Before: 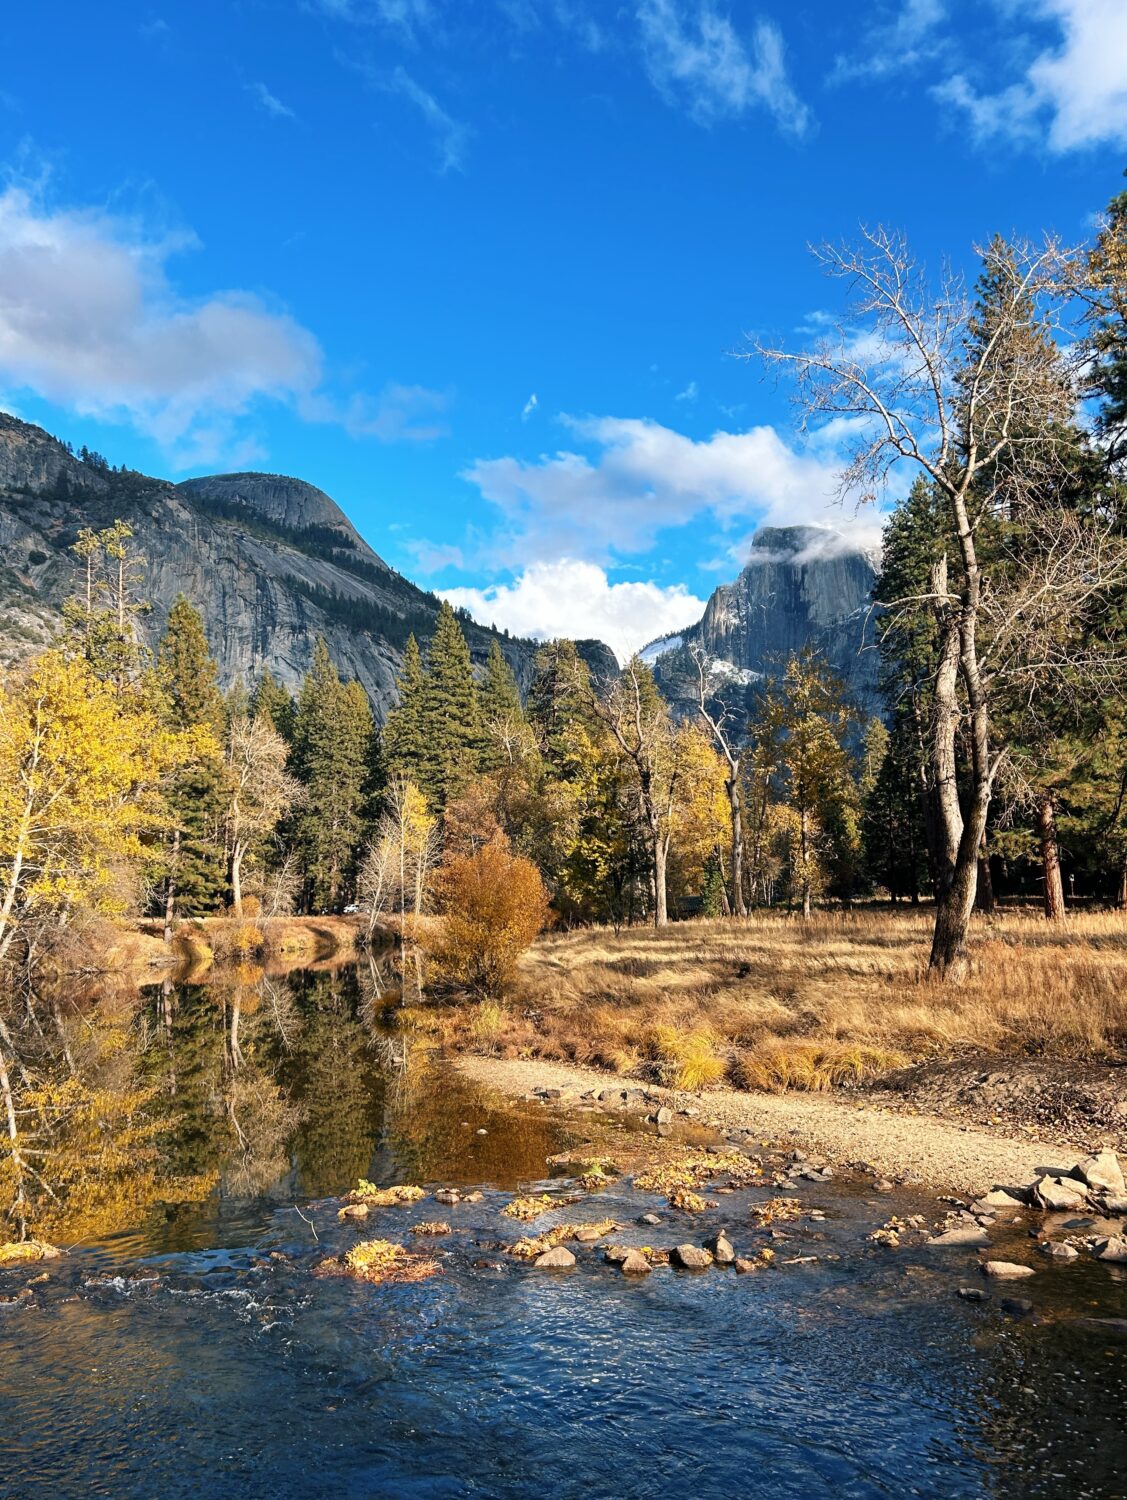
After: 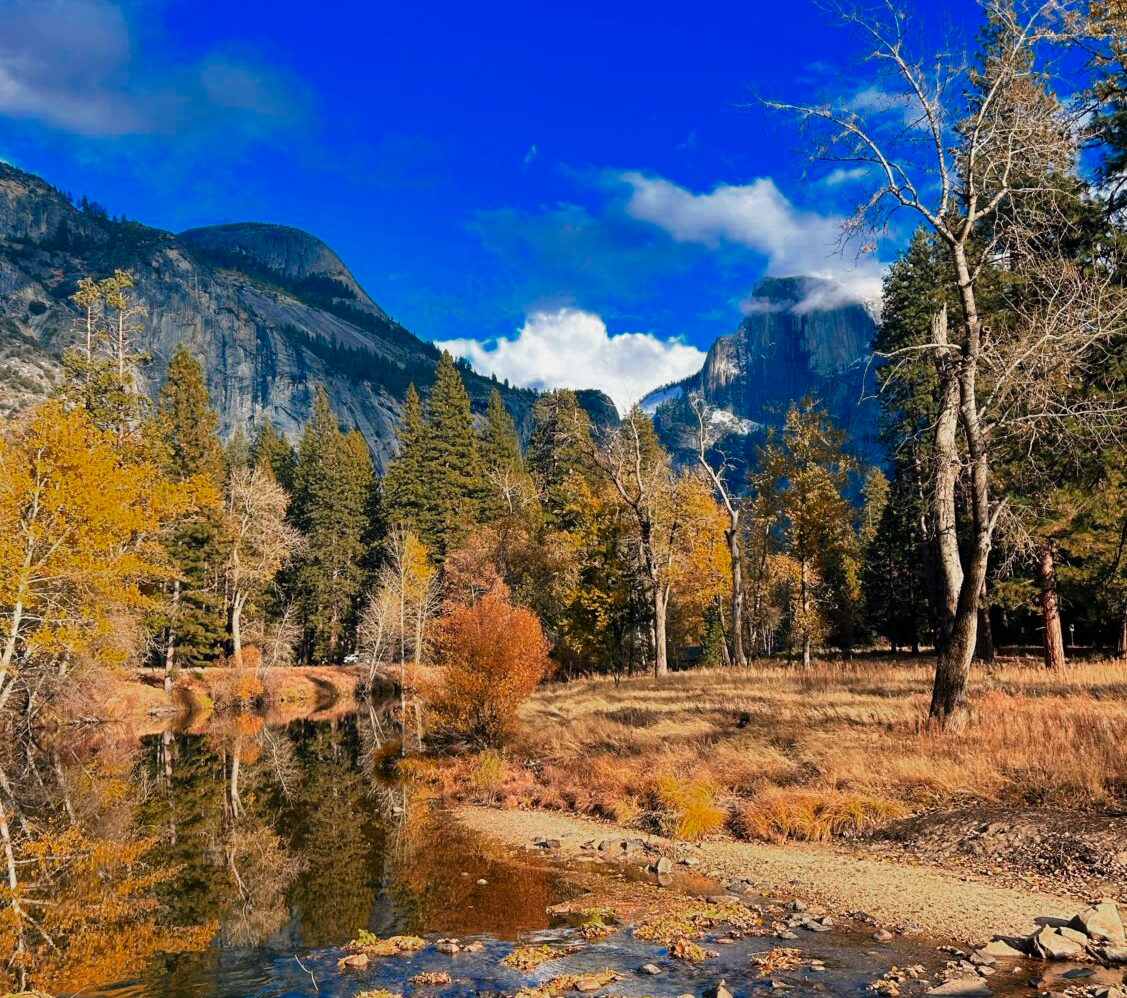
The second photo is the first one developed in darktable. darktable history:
exposure: exposure -0.157 EV, compensate highlight preservation false
color zones: curves: ch0 [(0, 0.553) (0.123, 0.58) (0.23, 0.419) (0.468, 0.155) (0.605, 0.132) (0.723, 0.063) (0.833, 0.172) (0.921, 0.468)]; ch1 [(0.025, 0.645) (0.229, 0.584) (0.326, 0.551) (0.537, 0.446) (0.599, 0.911) (0.708, 1) (0.805, 0.944)]; ch2 [(0.086, 0.468) (0.254, 0.464) (0.638, 0.564) (0.702, 0.592) (0.768, 0.564)]
crop: top 16.727%, bottom 16.727%
shadows and highlights: shadows 5, soften with gaussian
